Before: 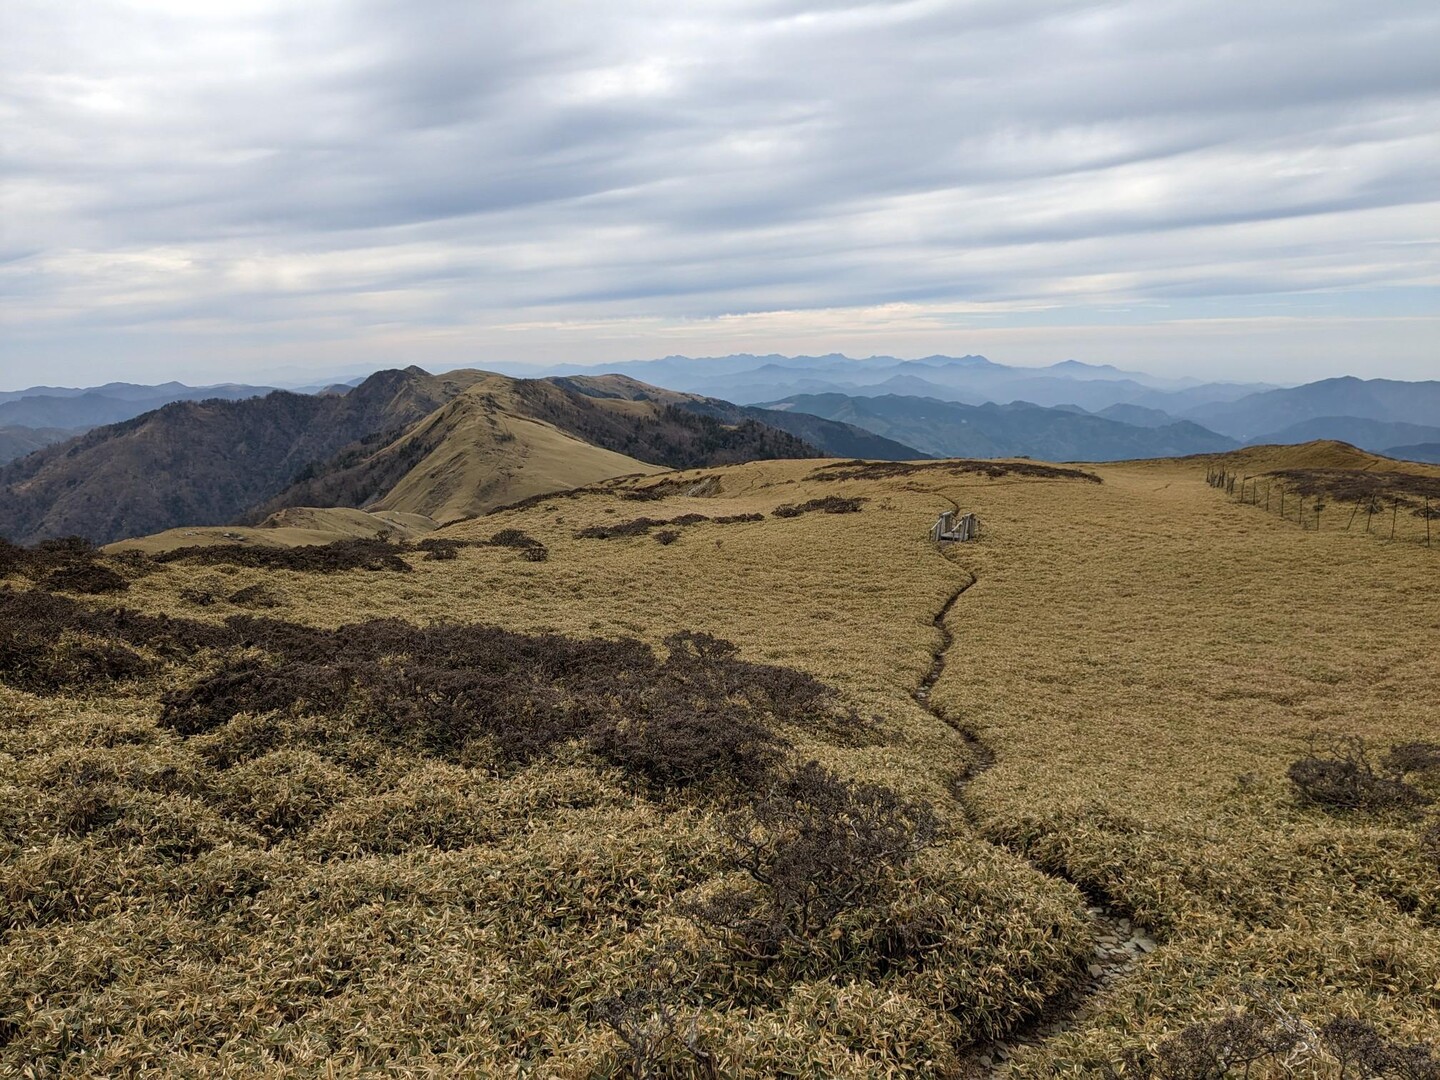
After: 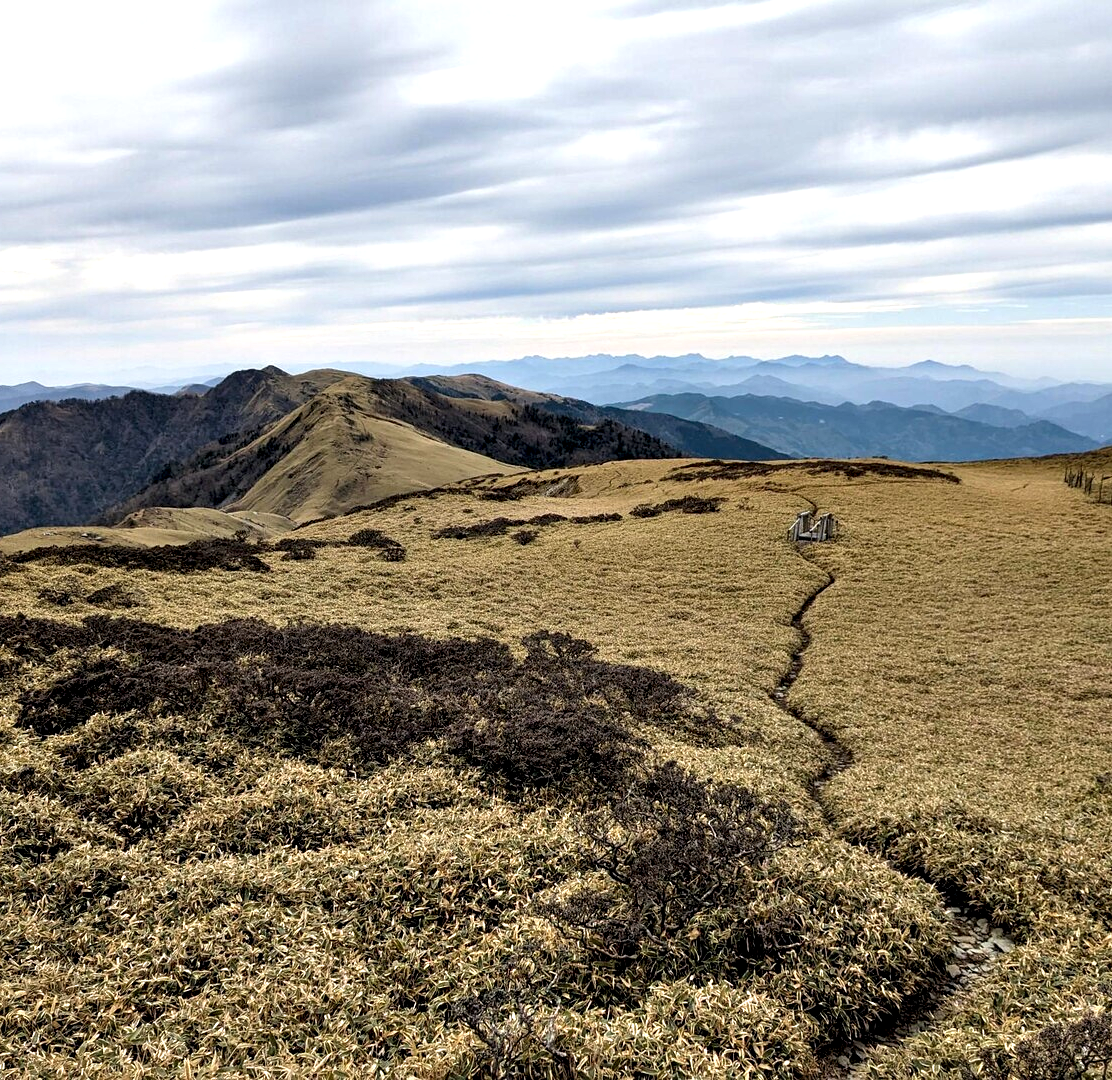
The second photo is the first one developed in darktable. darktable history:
crop: left 9.879%, right 12.843%
contrast equalizer: y [[0.6 ×6], [0.55 ×6], [0 ×6], [0 ×6], [0 ×6]]
tone equalizer: -8 EV -0.444 EV, -7 EV -0.401 EV, -6 EV -0.306 EV, -5 EV -0.248 EV, -3 EV 0.248 EV, -2 EV 0.336 EV, -1 EV 0.388 EV, +0 EV 0.397 EV
